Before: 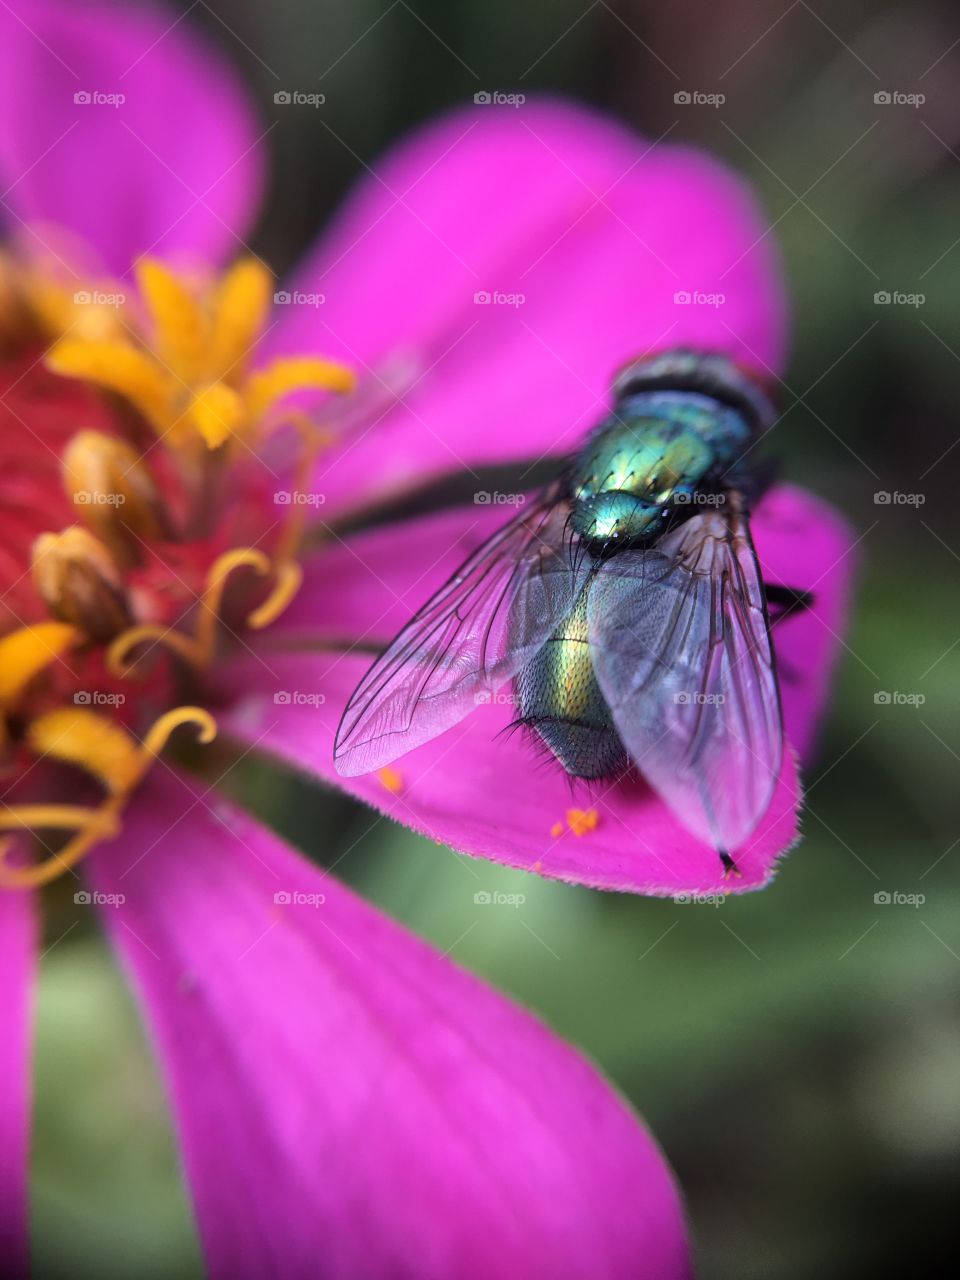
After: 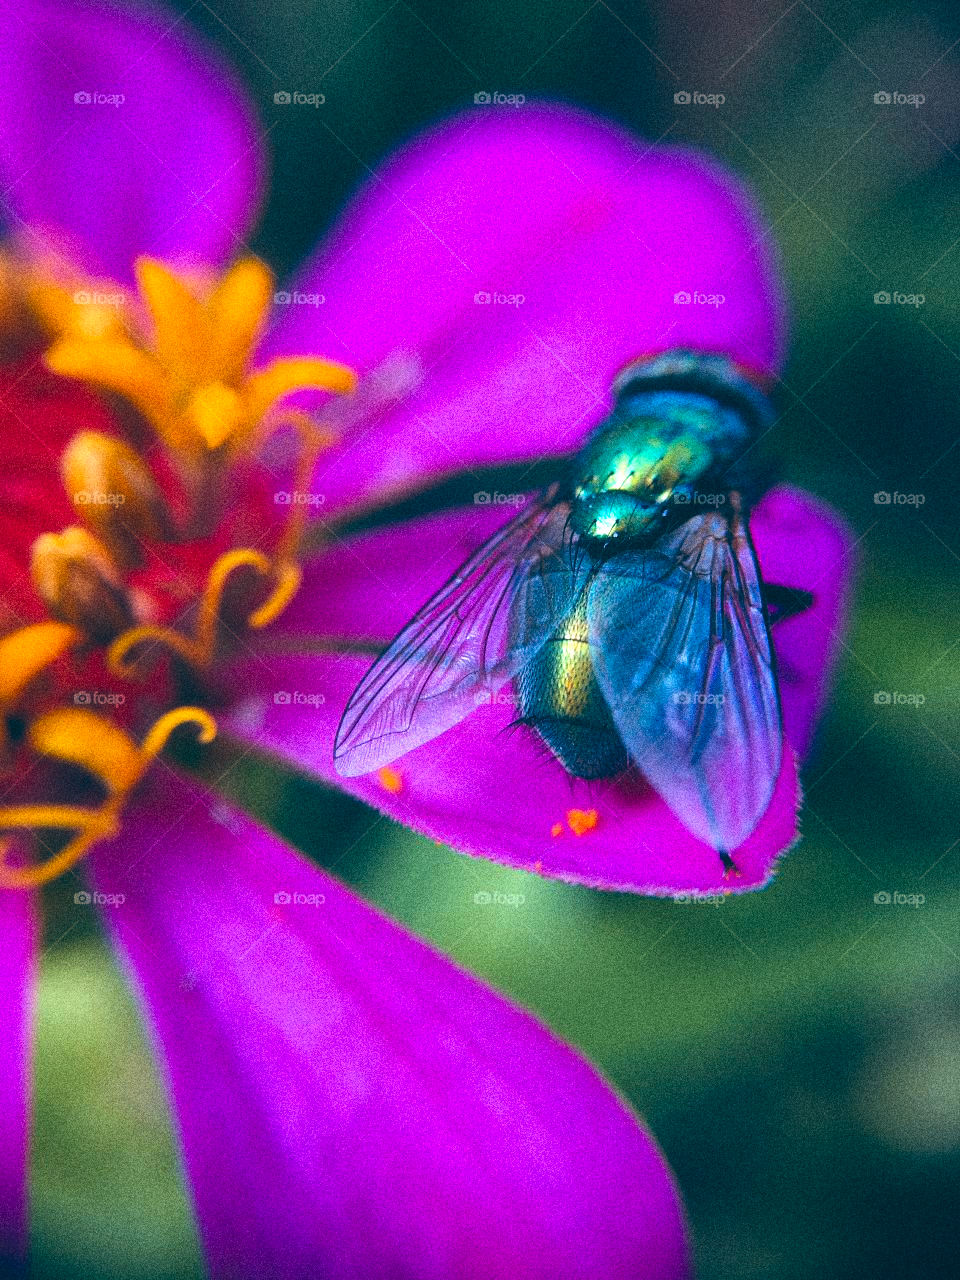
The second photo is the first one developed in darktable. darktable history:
velvia: strength 32%, mid-tones bias 0.2
vibrance: vibrance 15%
channel mixer: red [0, 0, 0, 0.91, 0, 0, 0], green [0, 0, 0, 0.208, 1, 0, 0], blue [0, 0, 0, -0.192, 0, 1, 0]
color balance: lift [1.016, 0.983, 1, 1.017], gamma [0.958, 1, 1, 1], gain [0.981, 1.007, 0.993, 1.002], input saturation 118.26%, contrast 13.43%, contrast fulcrum 21.62%, output saturation 82.76%
grain: coarseness 14.49 ISO, strength 48.04%, mid-tones bias 35%
bloom: size 9%, threshold 100%, strength 7%
